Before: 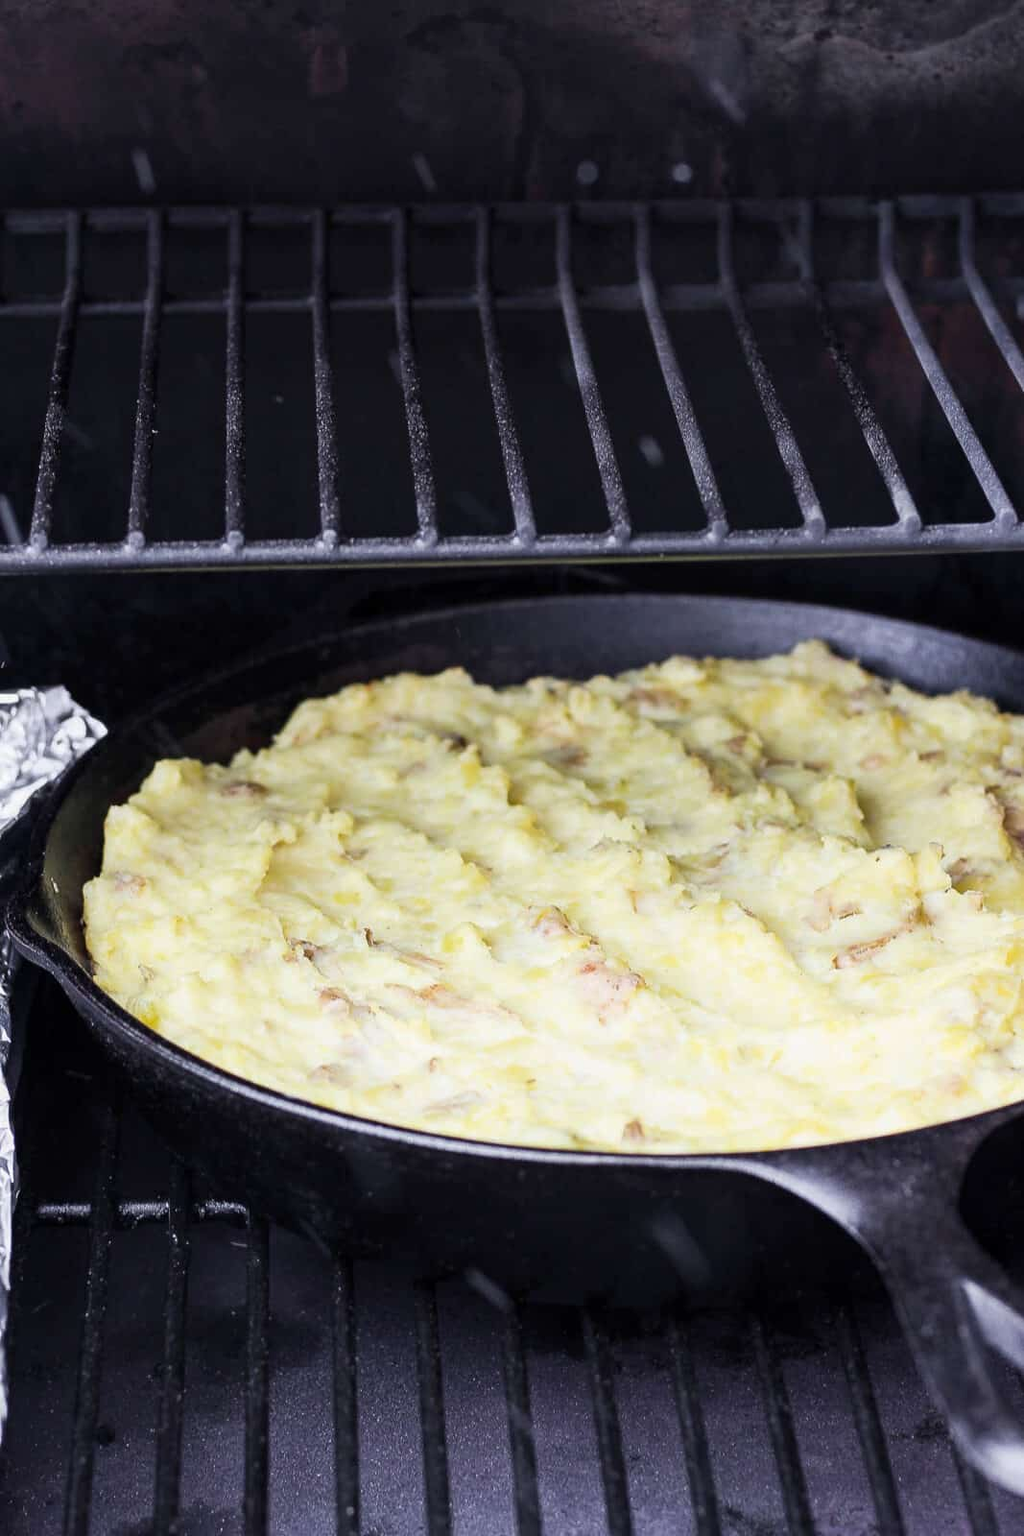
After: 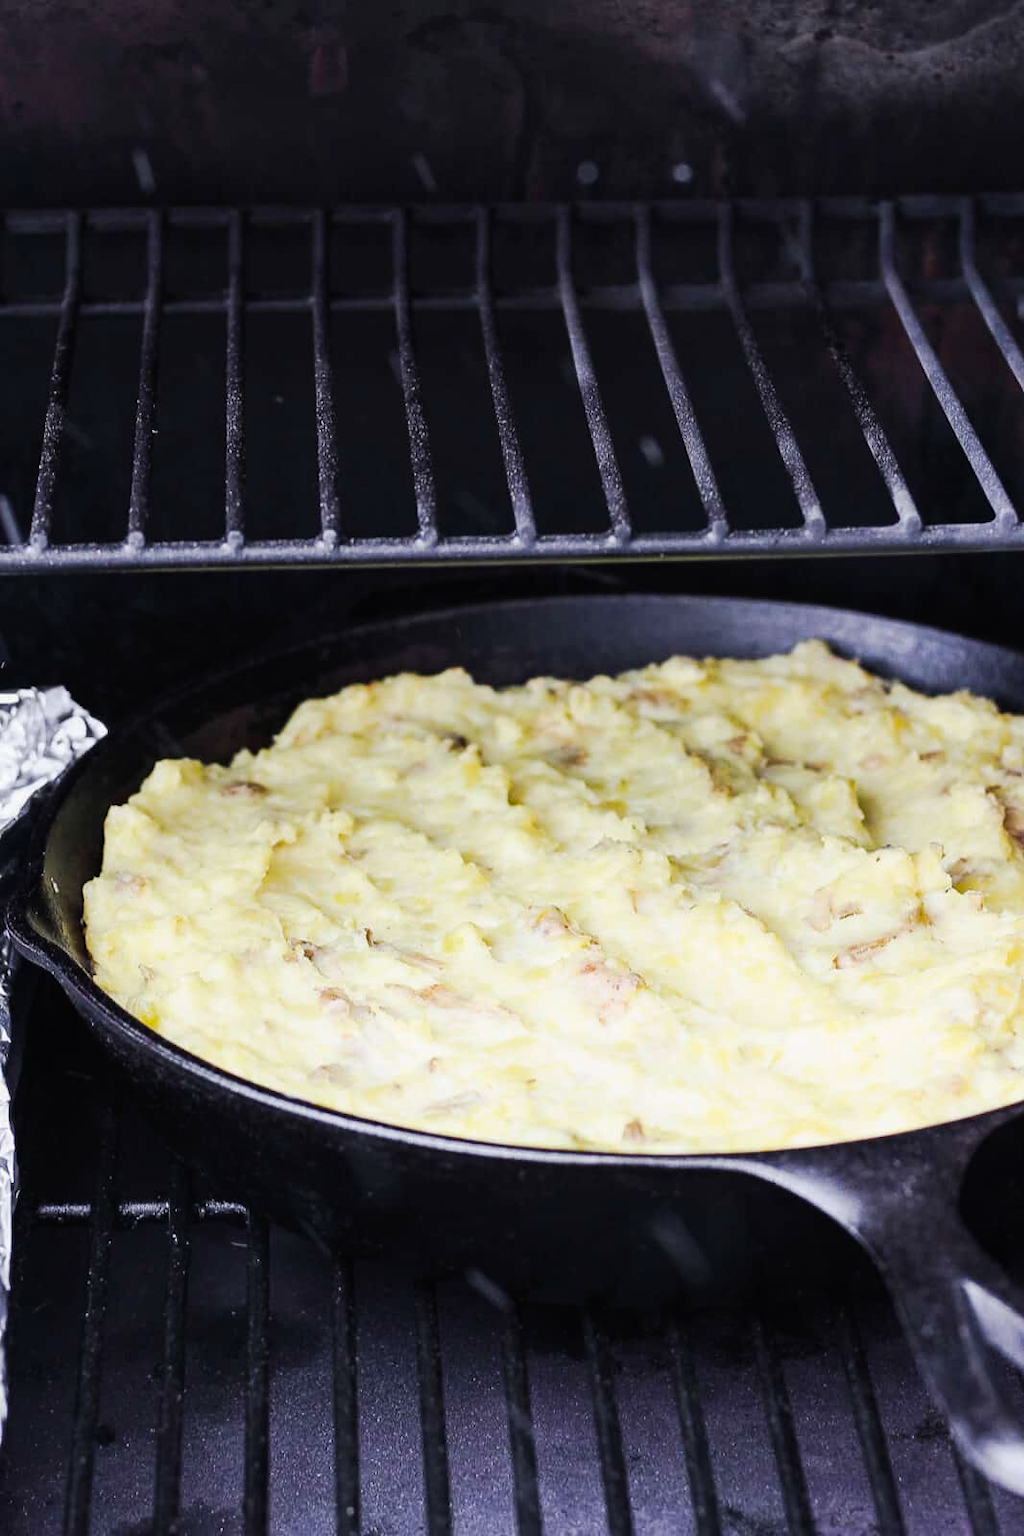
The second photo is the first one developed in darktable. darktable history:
tone curve: curves: ch0 [(0, 0.01) (0.037, 0.032) (0.131, 0.108) (0.275, 0.256) (0.483, 0.512) (0.61, 0.665) (0.696, 0.742) (0.792, 0.819) (0.911, 0.925) (0.997, 0.995)]; ch1 [(0, 0) (0.308, 0.29) (0.425, 0.411) (0.492, 0.488) (0.505, 0.503) (0.527, 0.531) (0.568, 0.594) (0.683, 0.702) (0.746, 0.77) (1, 1)]; ch2 [(0, 0) (0.246, 0.233) (0.36, 0.352) (0.415, 0.415) (0.485, 0.487) (0.502, 0.504) (0.525, 0.523) (0.539, 0.553) (0.587, 0.594) (0.636, 0.652) (0.711, 0.729) (0.845, 0.855) (0.998, 0.977)], preserve colors none
